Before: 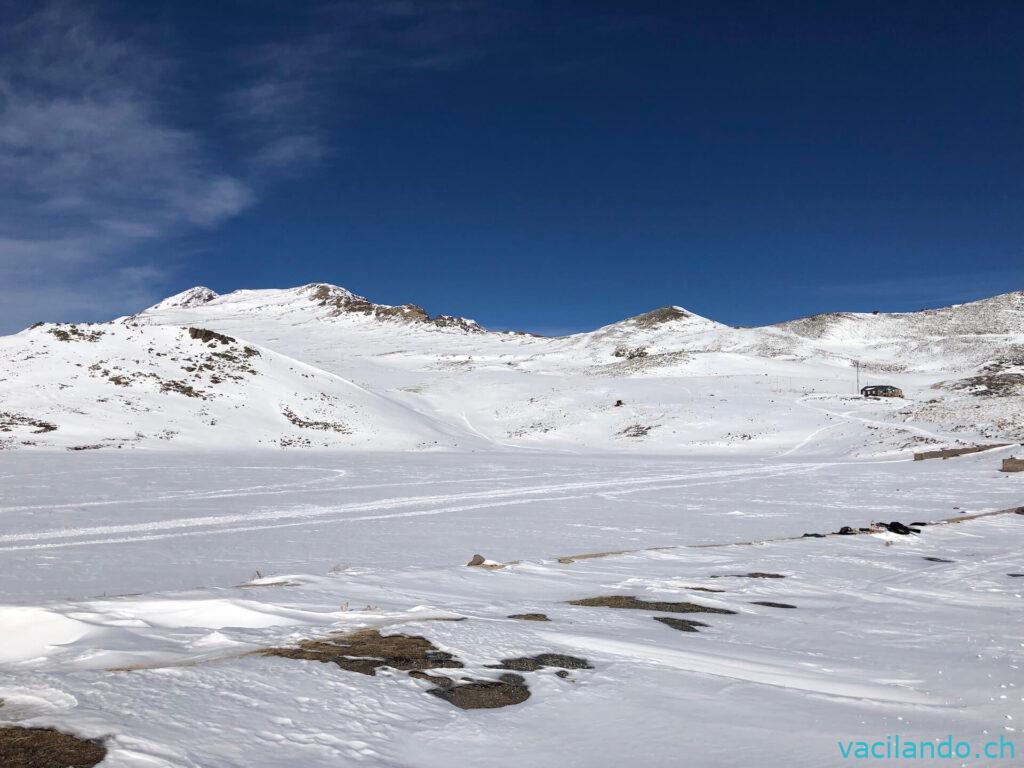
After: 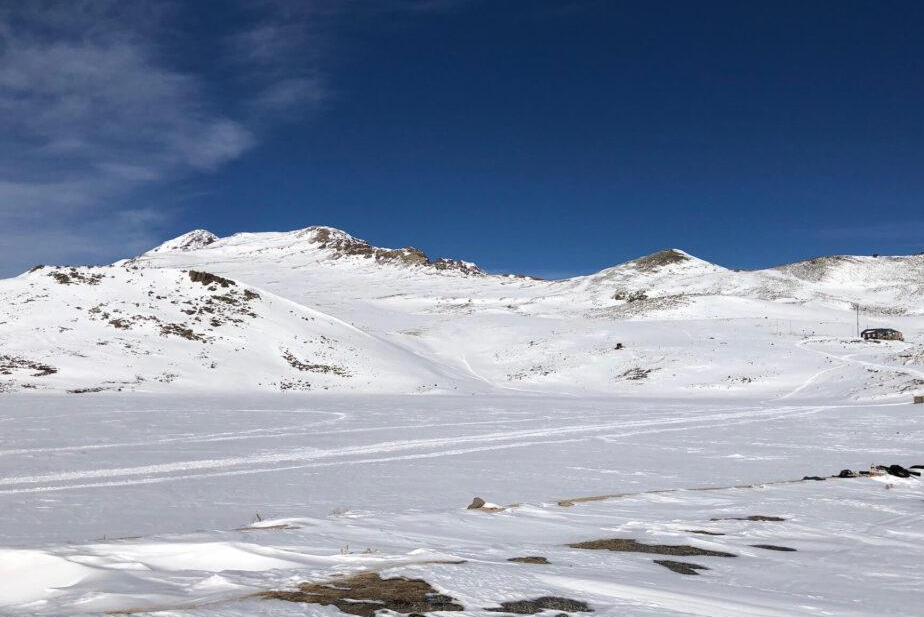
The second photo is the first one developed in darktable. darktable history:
base curve: curves: ch0 [(0, 0) (0.989, 0.992)], preserve colors none
crop: top 7.545%, right 9.693%, bottom 12.084%
